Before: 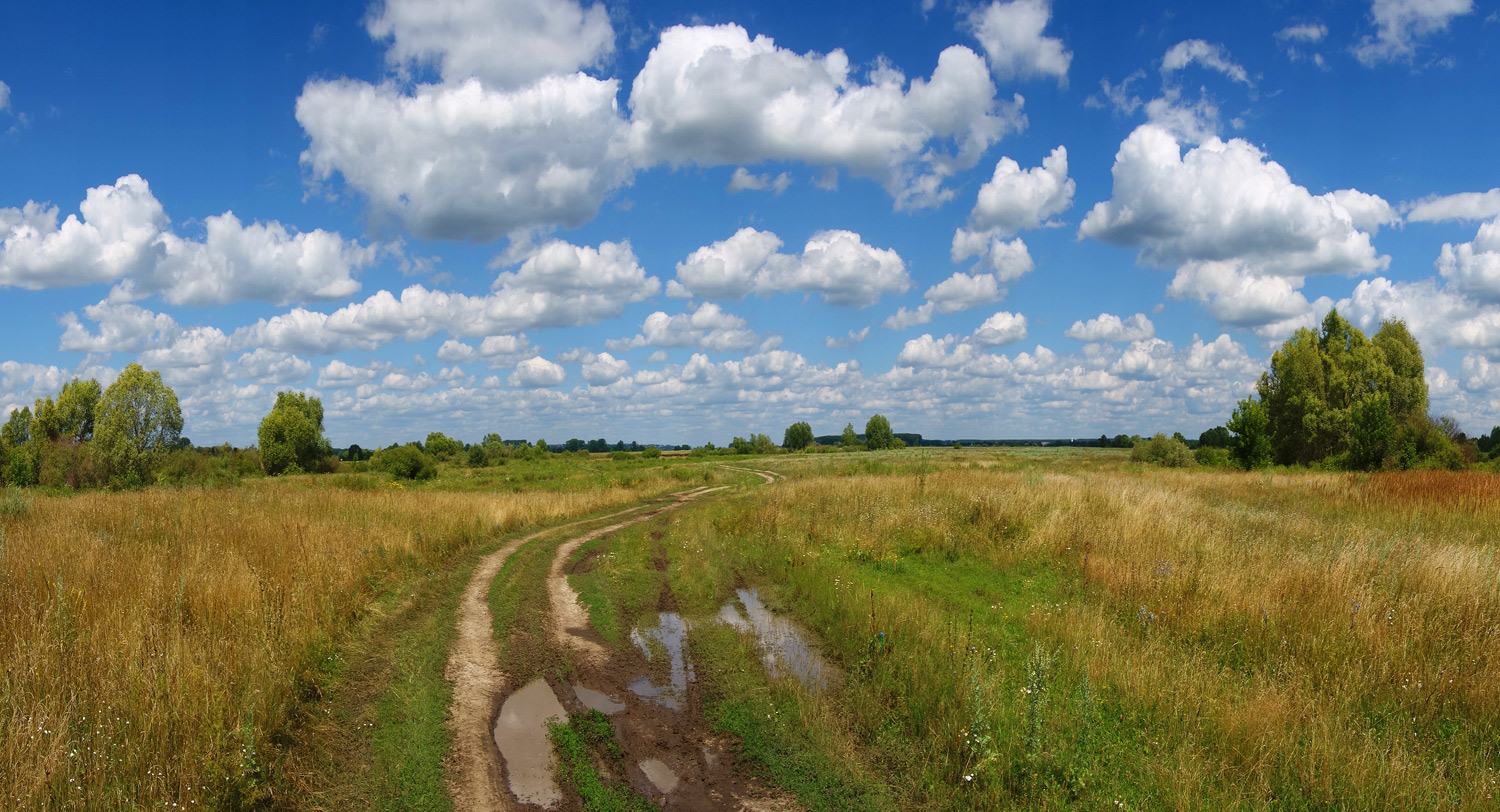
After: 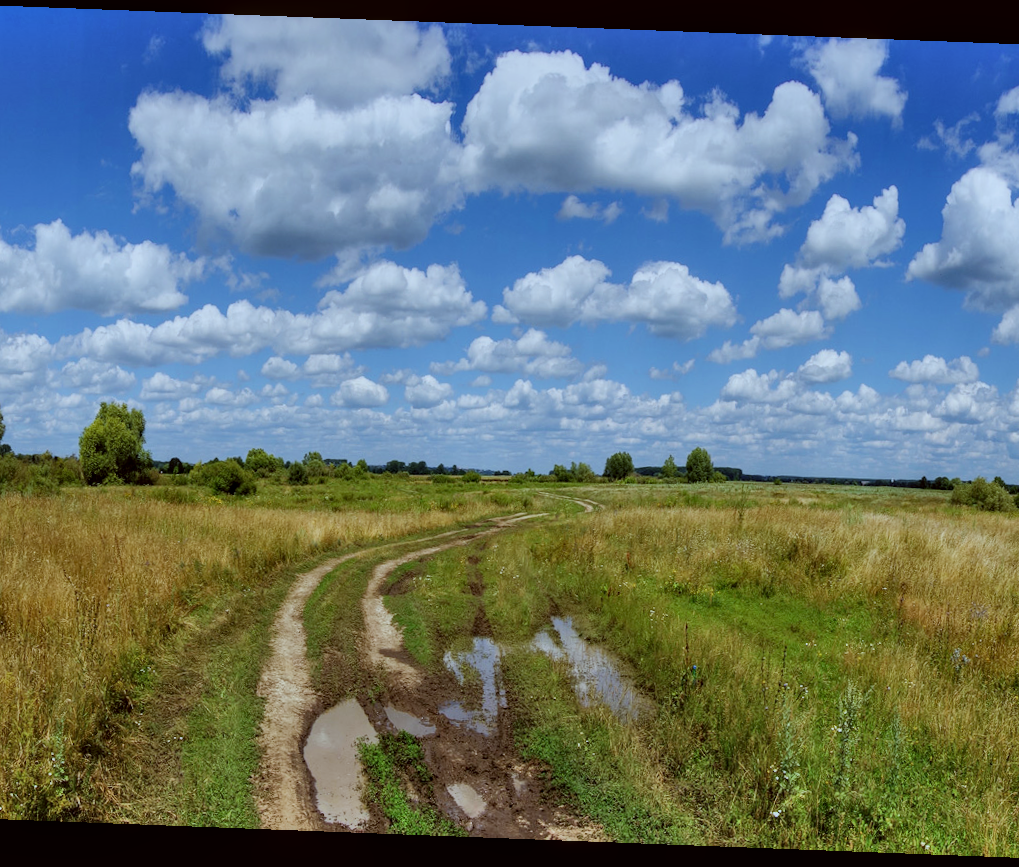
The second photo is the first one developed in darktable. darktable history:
filmic rgb: black relative exposure -8.15 EV, white relative exposure 3.76 EV, hardness 4.46
shadows and highlights: low approximation 0.01, soften with gaussian
color correction: highlights a* -4.98, highlights b* -3.76, shadows a* 3.83, shadows b* 4.08
white balance: red 0.931, blue 1.11
crop and rotate: left 12.648%, right 20.685%
rotate and perspective: rotation 2.17°, automatic cropping off
local contrast: on, module defaults
